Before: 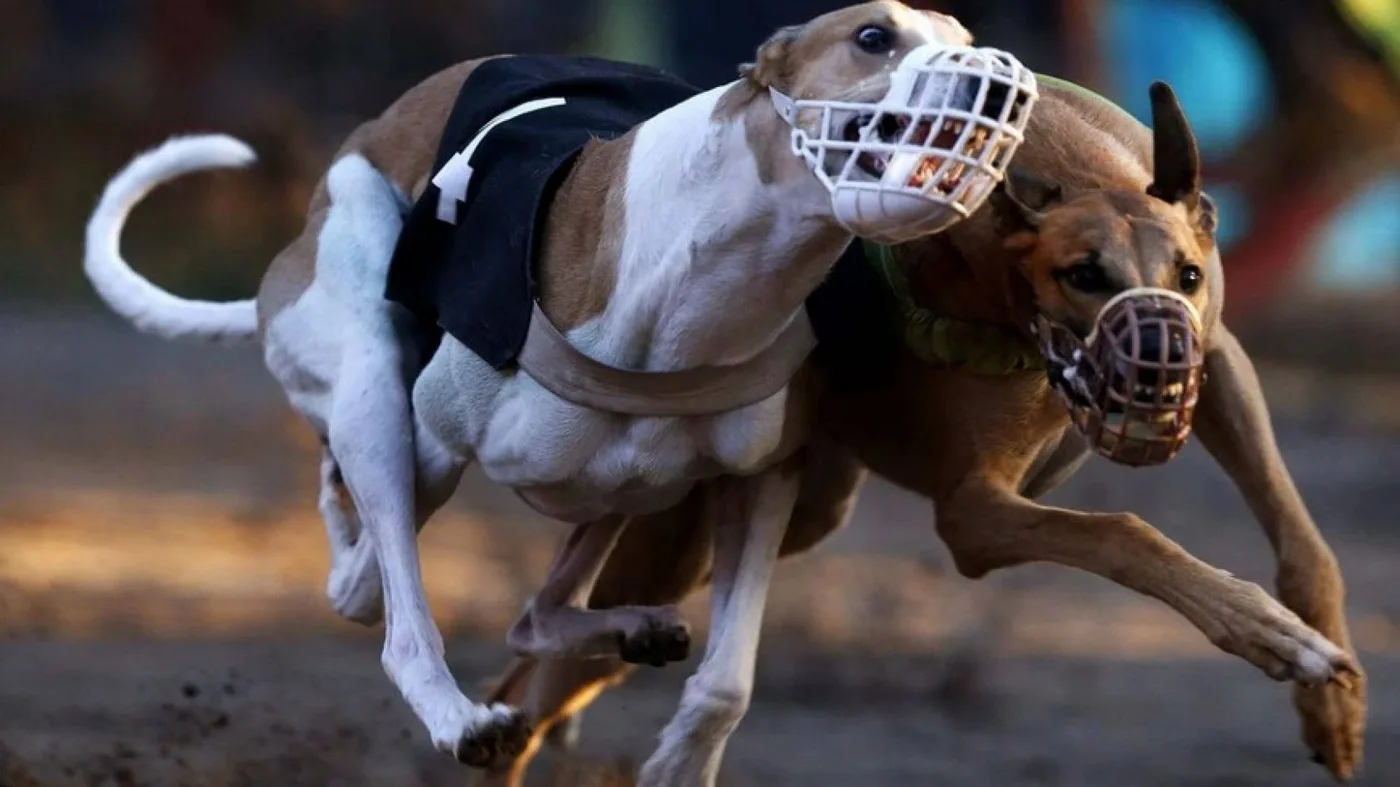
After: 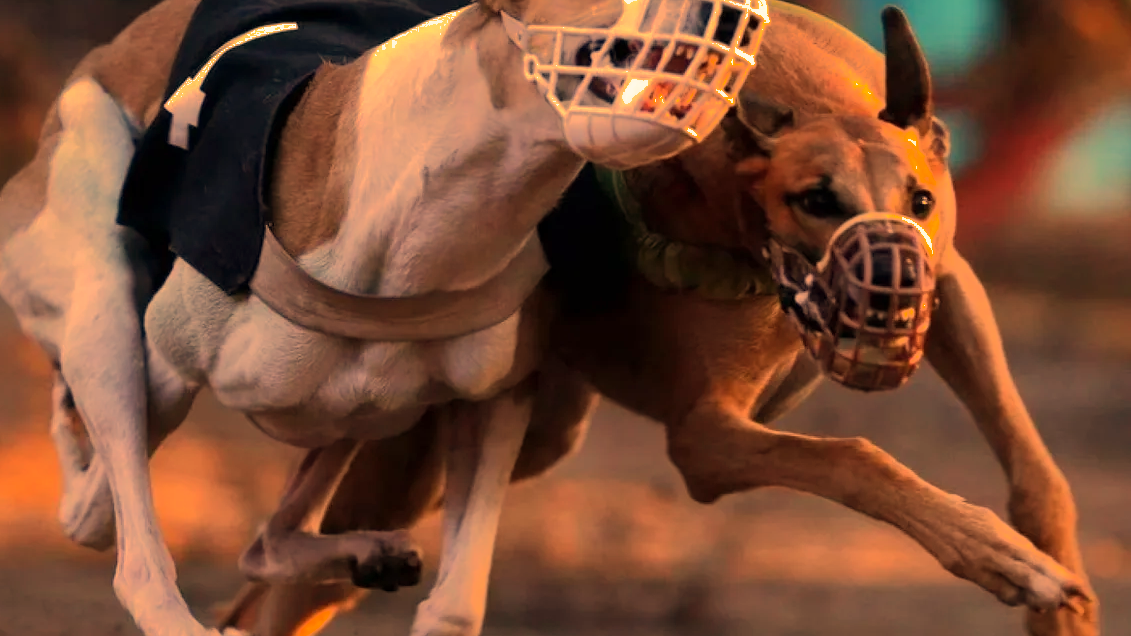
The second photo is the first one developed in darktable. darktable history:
crop: left 19.159%, top 9.58%, bottom 9.58%
white balance: red 1.467, blue 0.684
shadows and highlights: shadows 25, highlights -70
